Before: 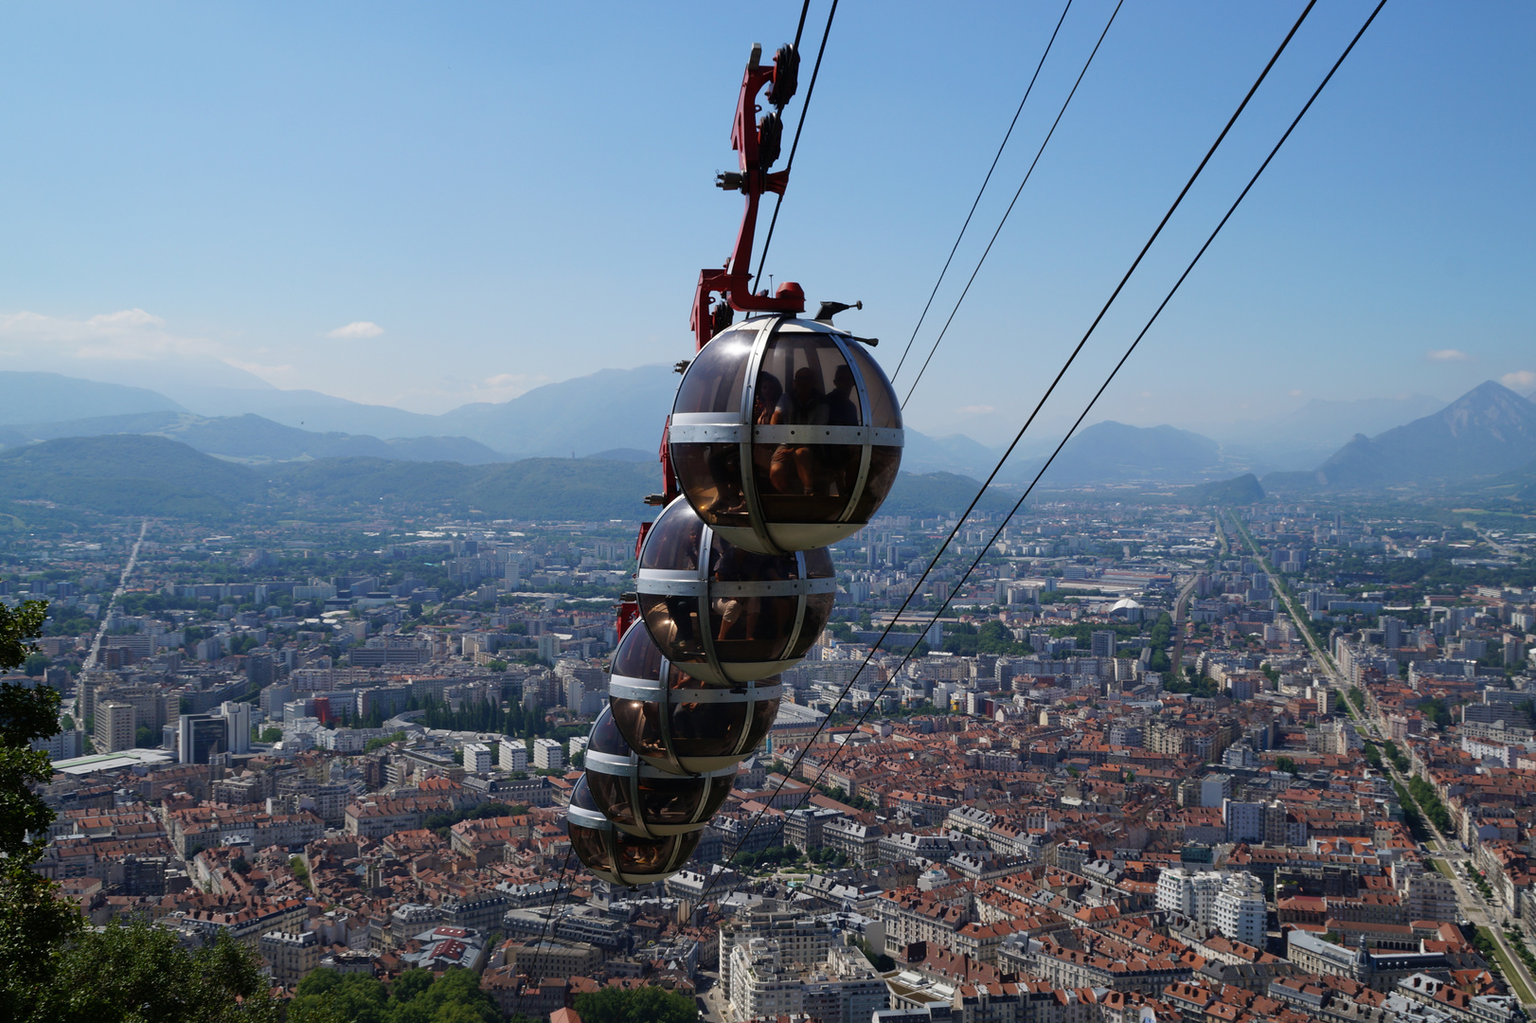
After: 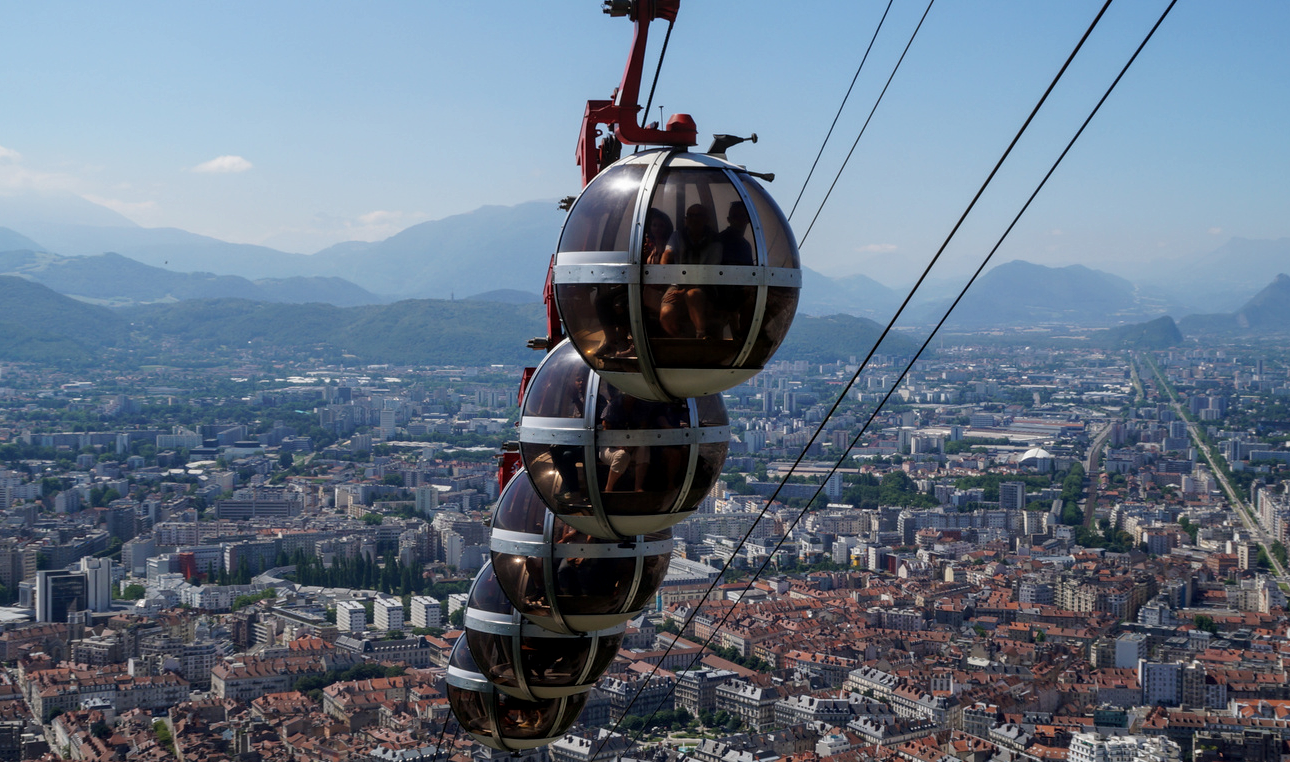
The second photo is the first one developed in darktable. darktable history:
local contrast: on, module defaults
crop: left 9.461%, top 17.061%, right 10.957%, bottom 12.318%
